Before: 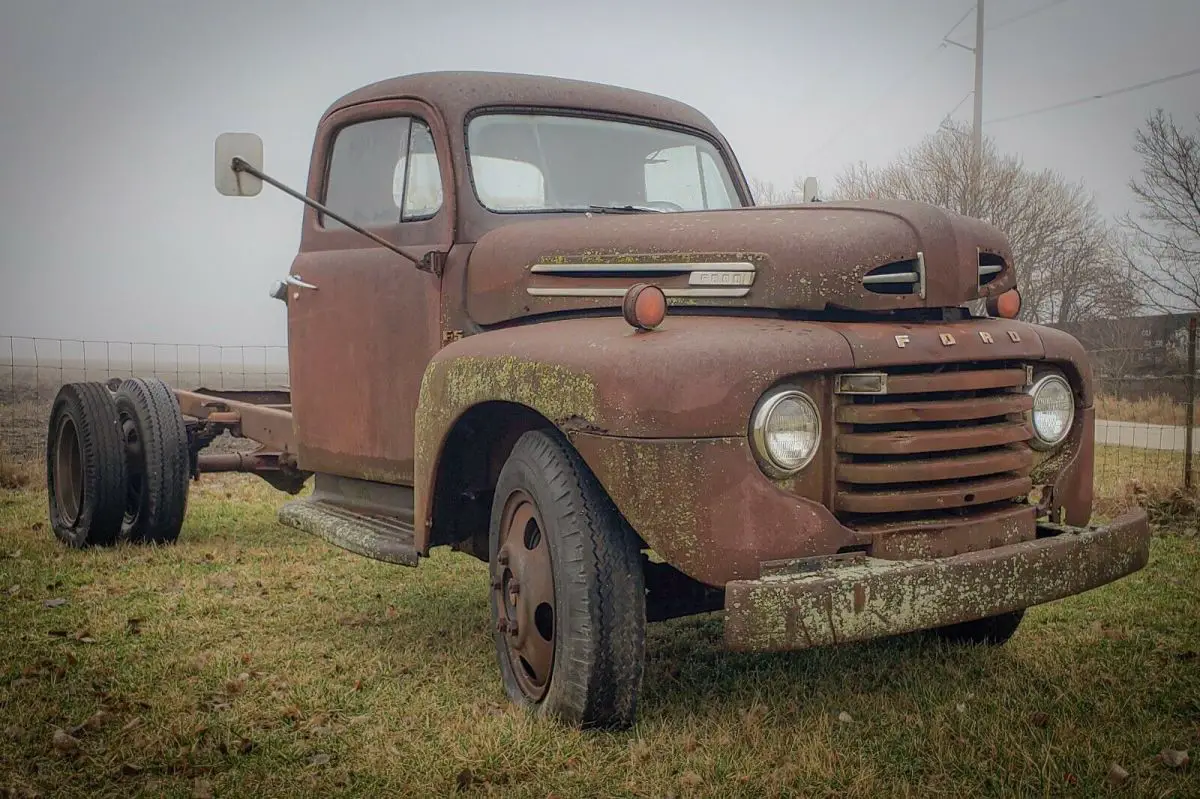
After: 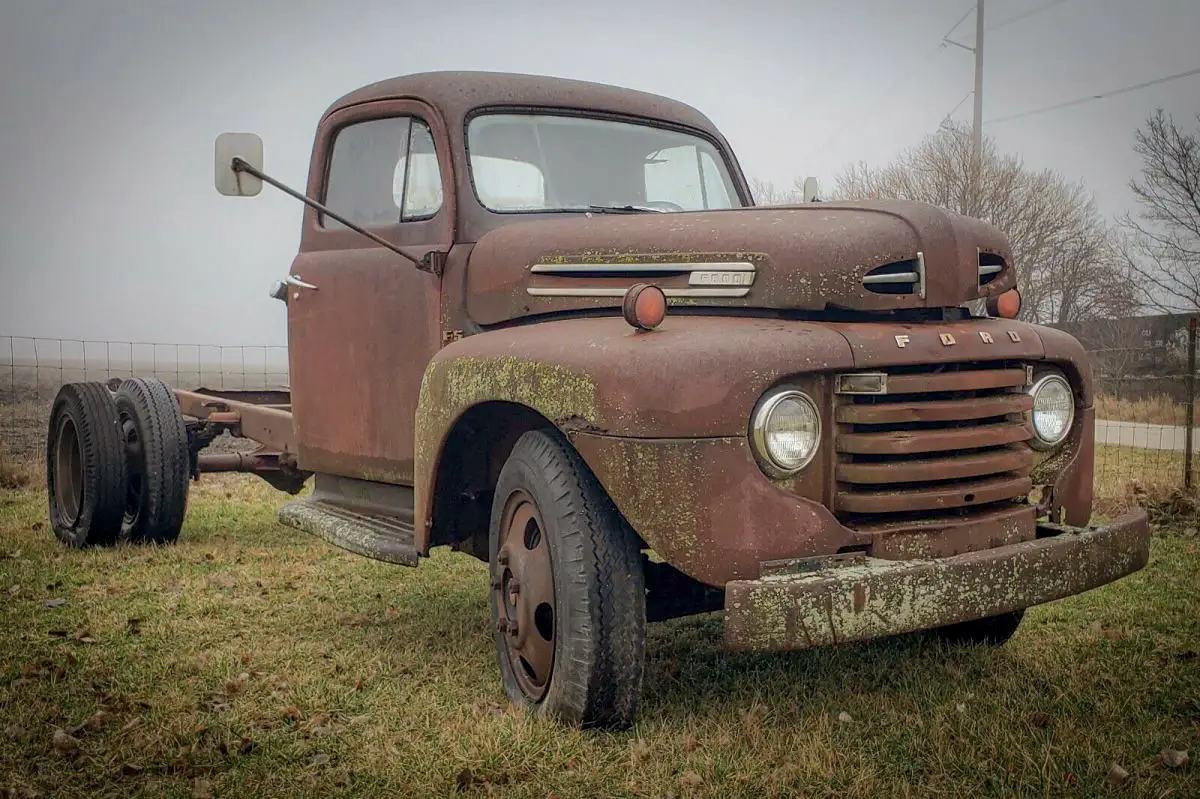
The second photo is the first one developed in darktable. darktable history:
contrast equalizer: octaves 7, y [[0.528 ×6], [0.514 ×6], [0.362 ×6], [0 ×6], [0 ×6]]
